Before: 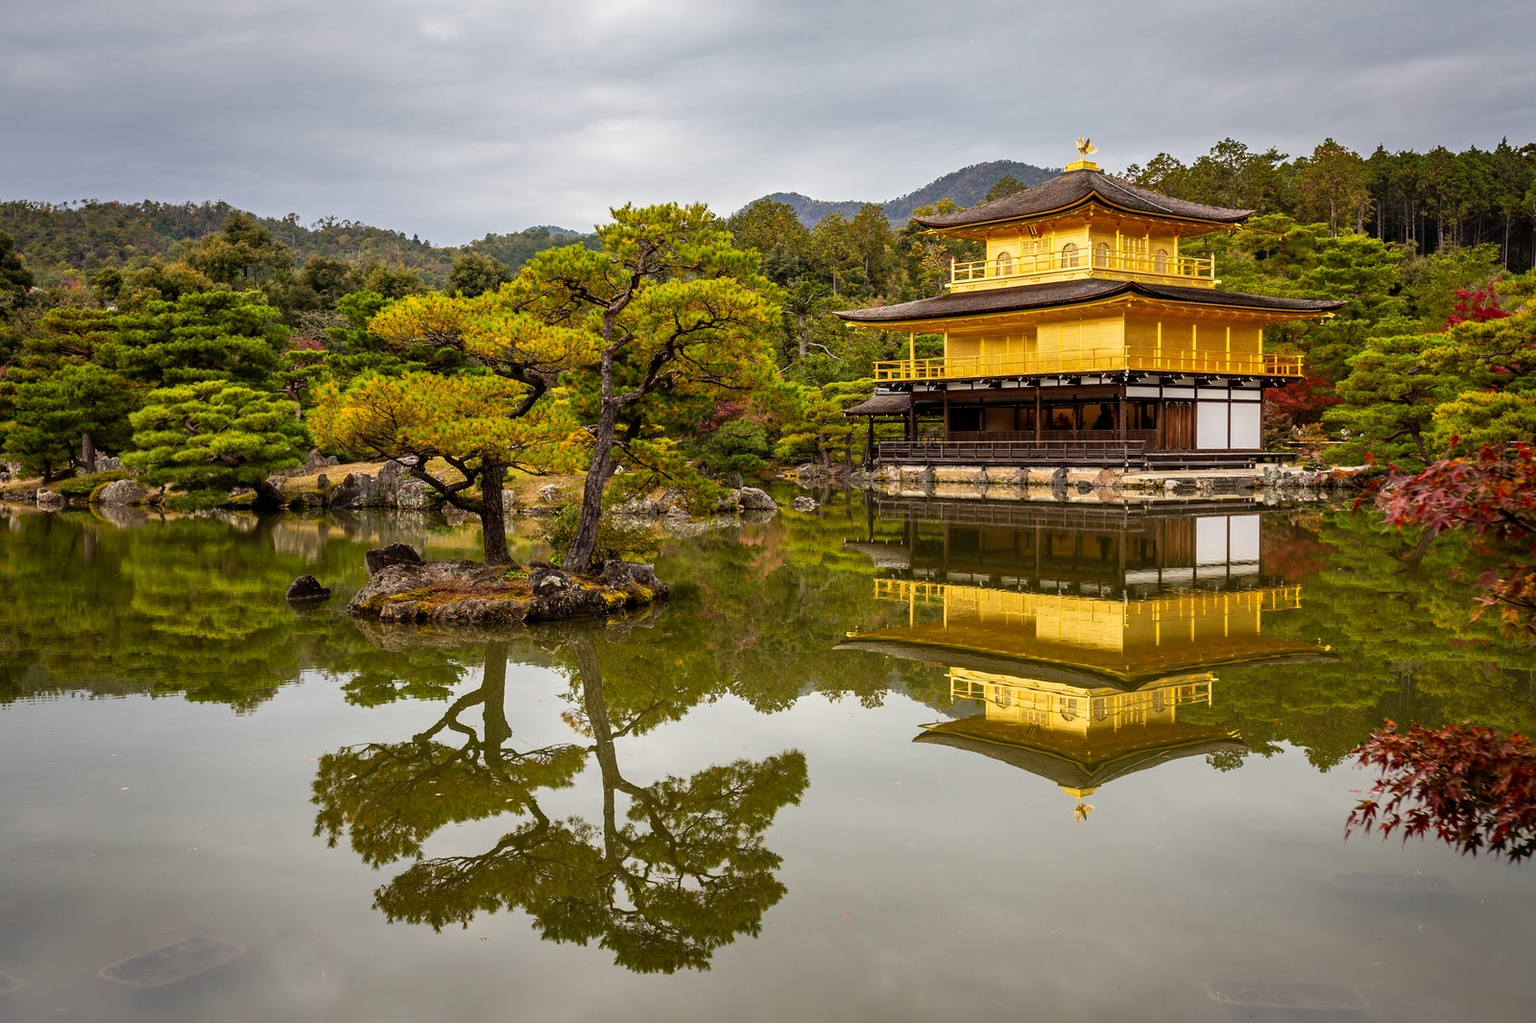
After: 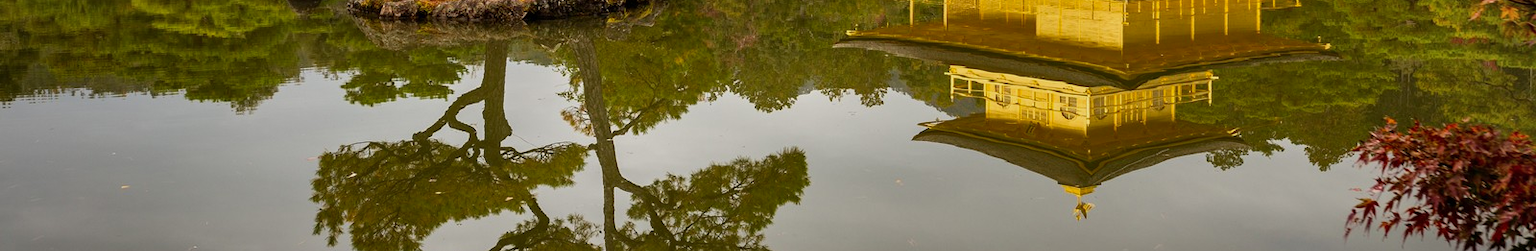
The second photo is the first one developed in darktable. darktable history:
shadows and highlights: shadows 80.14, white point adjustment -8.9, highlights -61.25, soften with gaussian
crop and rotate: top 58.905%, bottom 16.469%
exposure: exposure 0.087 EV, compensate highlight preservation false
